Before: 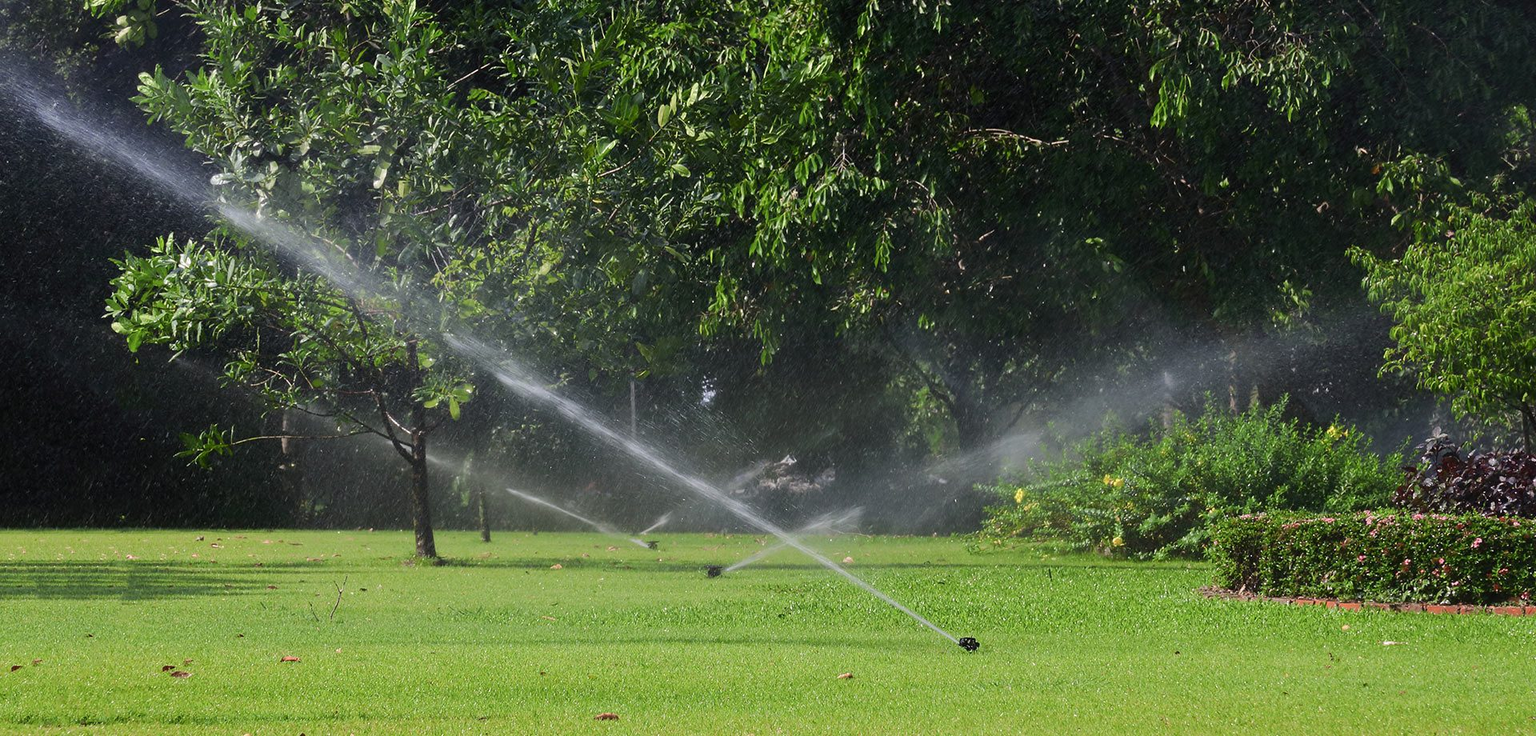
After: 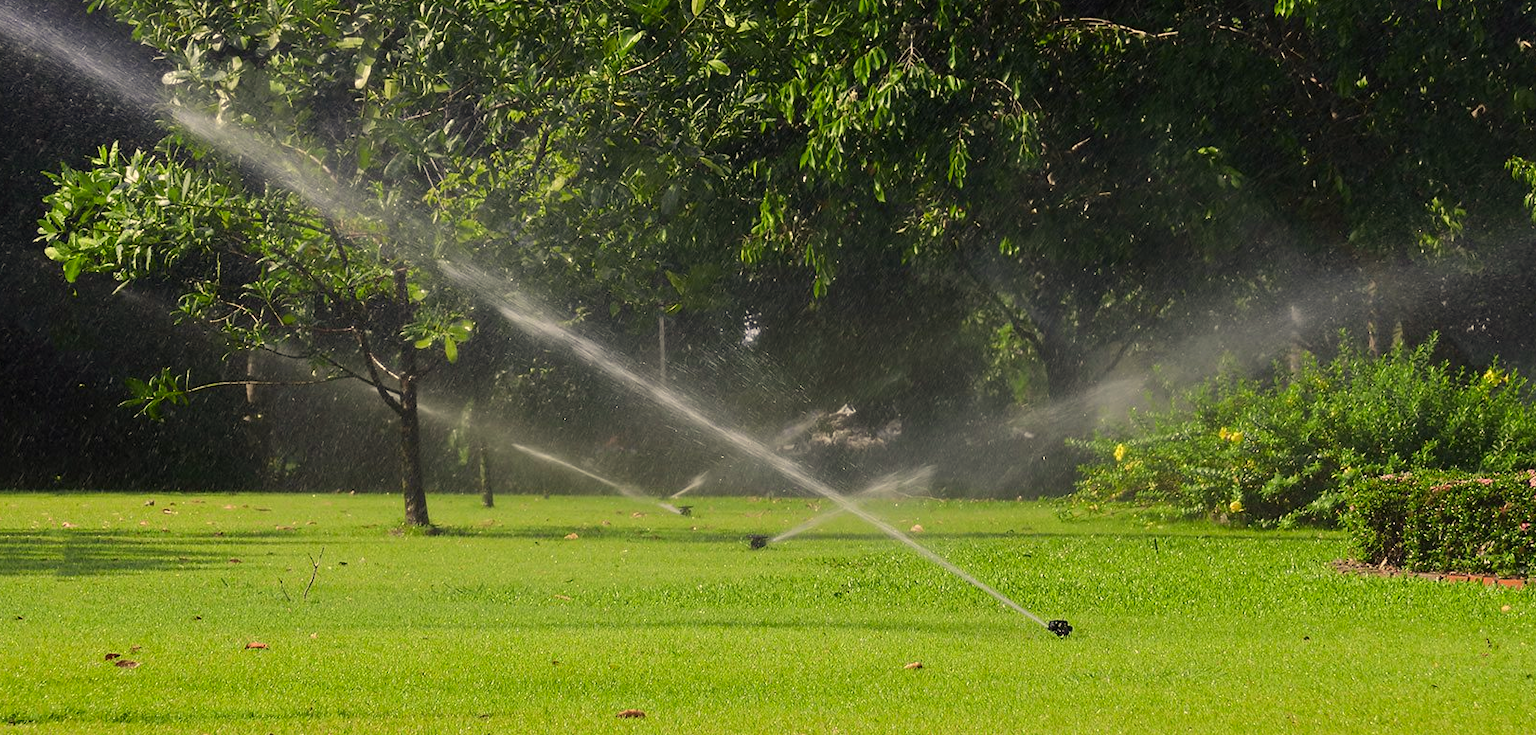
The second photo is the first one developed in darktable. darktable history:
color correction: highlights a* 2.72, highlights b* 22.8
crop and rotate: left 4.842%, top 15.51%, right 10.668%
